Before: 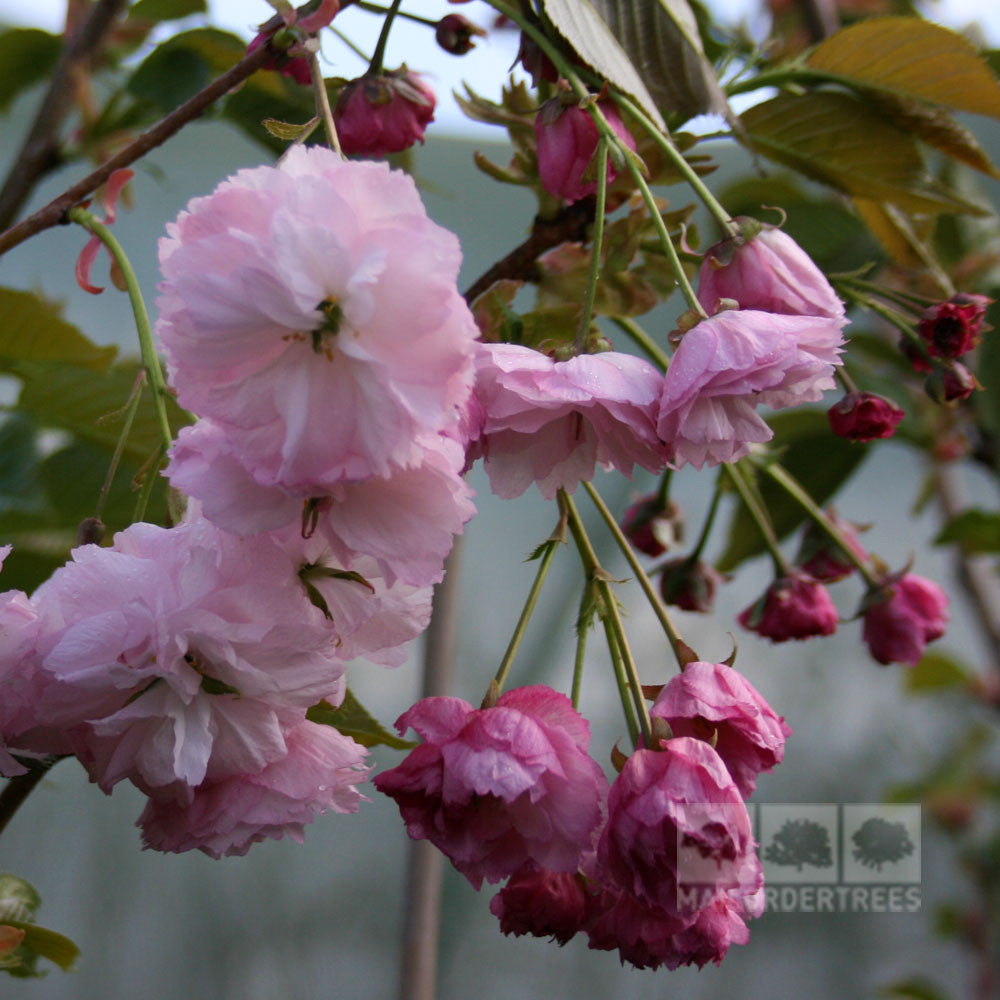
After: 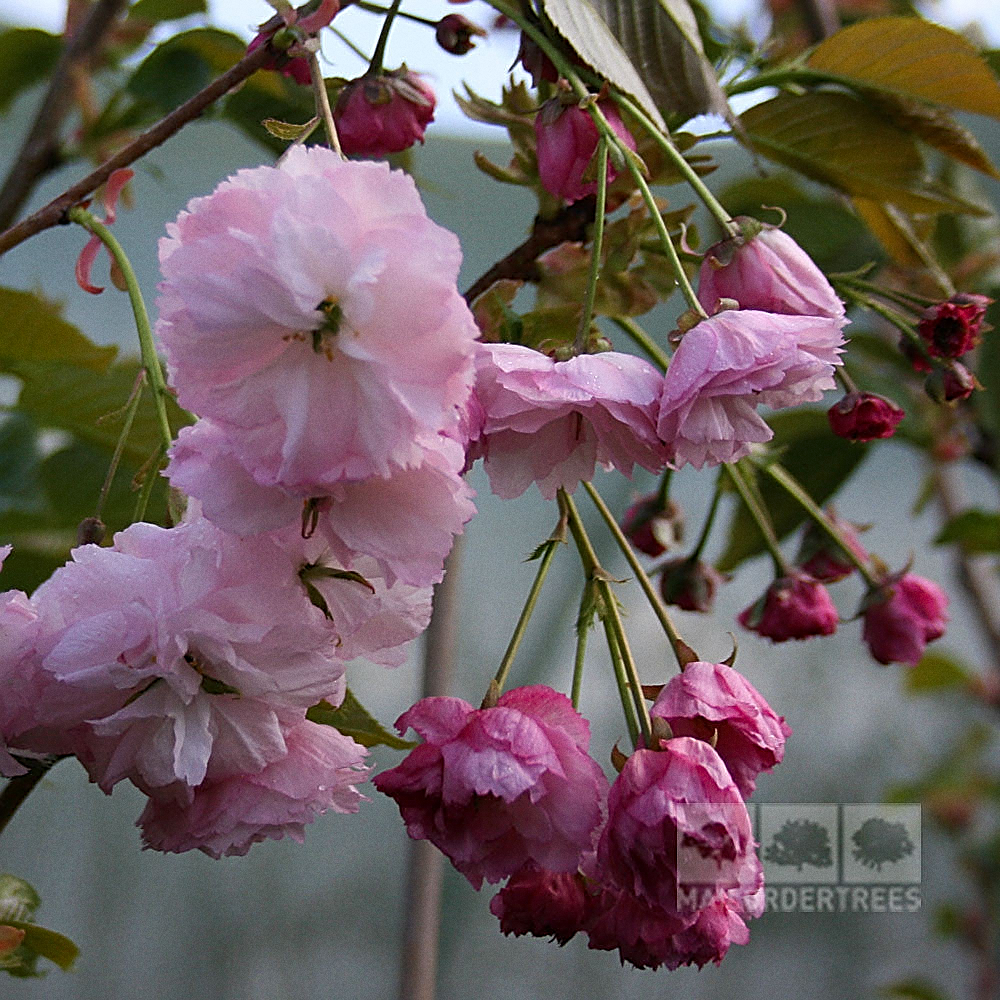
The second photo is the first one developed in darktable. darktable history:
sharpen: radius 1.685, amount 1.294
vibrance: on, module defaults
grain: coarseness 7.08 ISO, strength 21.67%, mid-tones bias 59.58%
